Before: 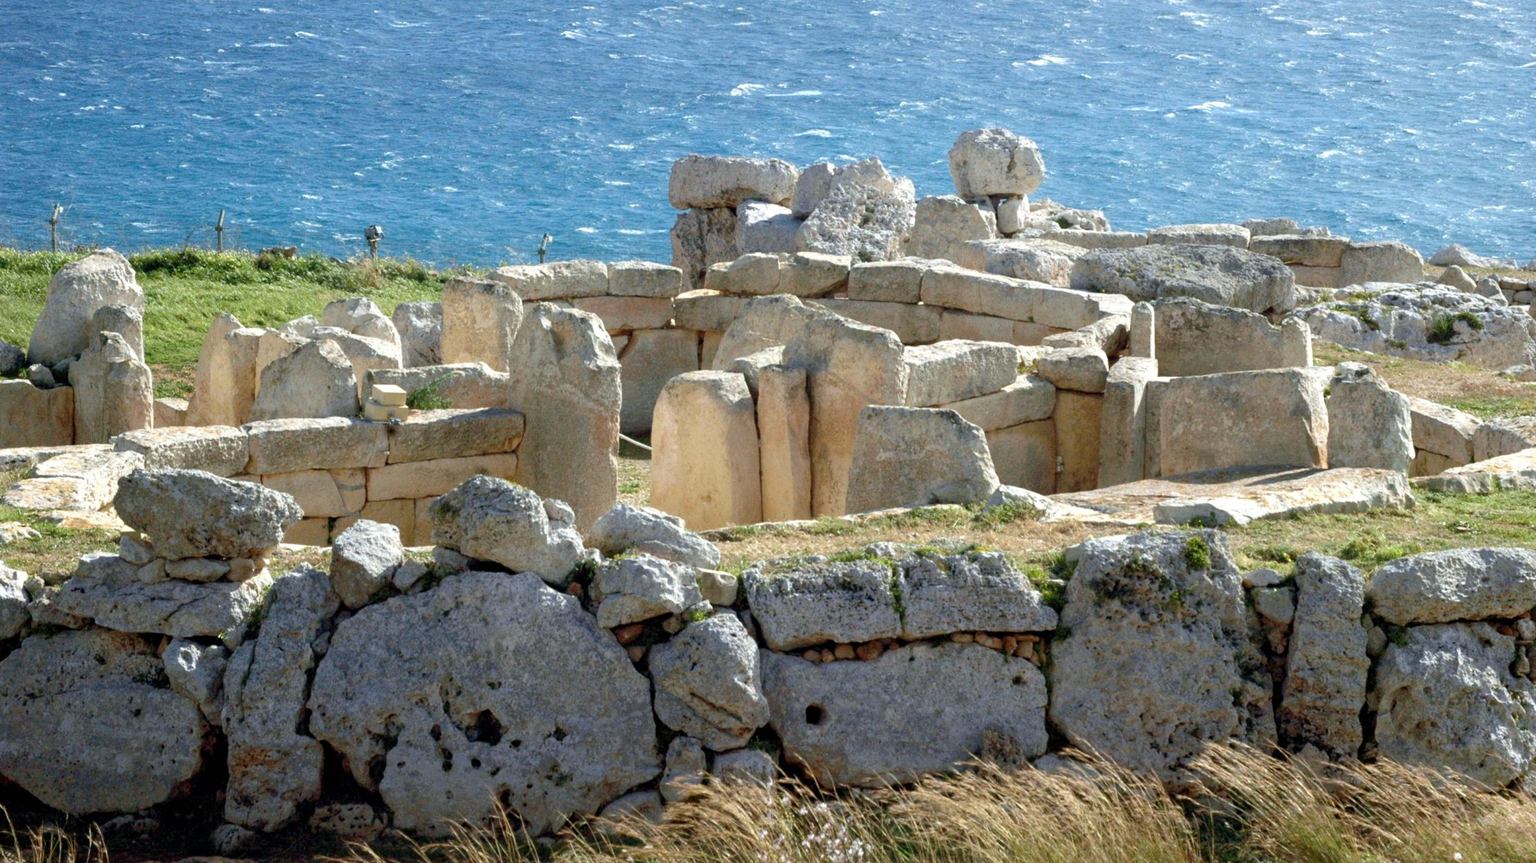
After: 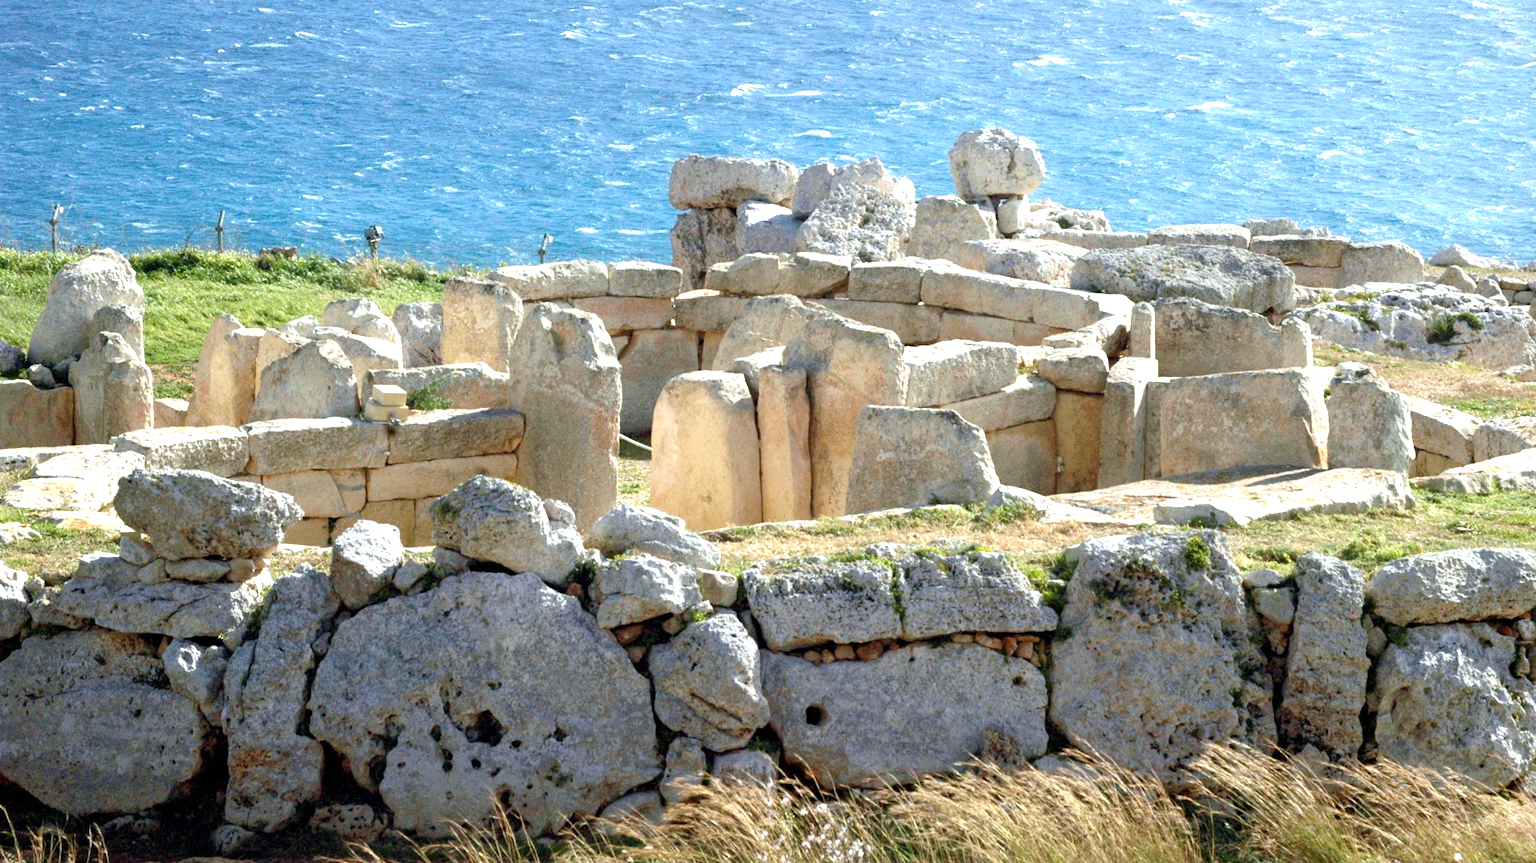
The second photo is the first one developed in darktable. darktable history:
exposure: exposure 0.645 EV, compensate highlight preservation false
